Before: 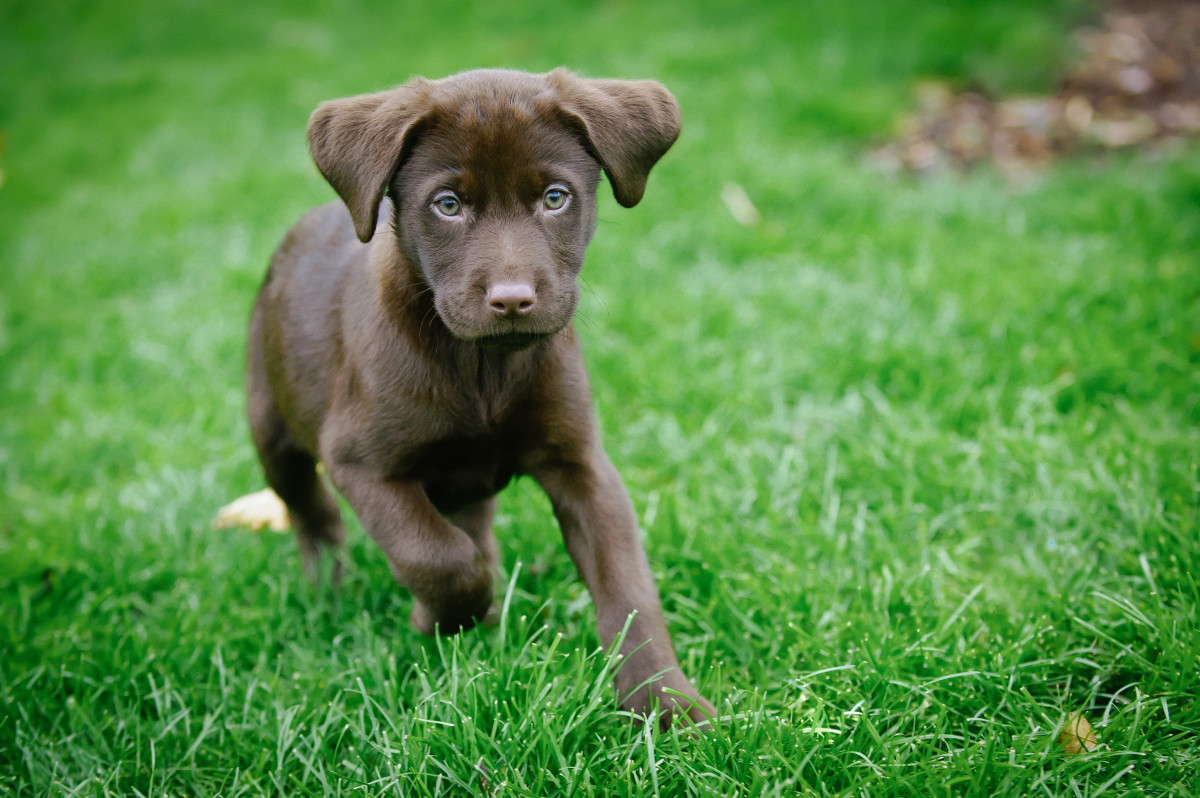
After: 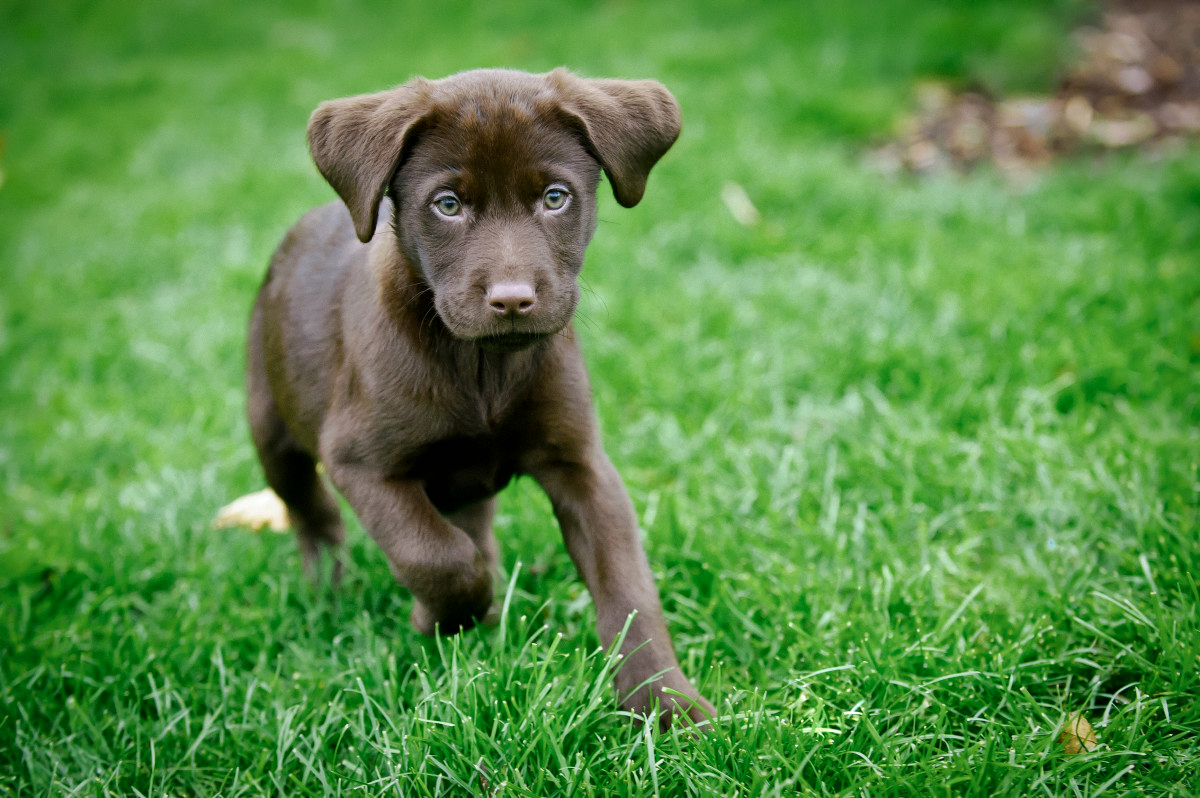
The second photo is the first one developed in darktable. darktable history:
local contrast: mode bilateral grid, contrast 25, coarseness 49, detail 121%, midtone range 0.2
